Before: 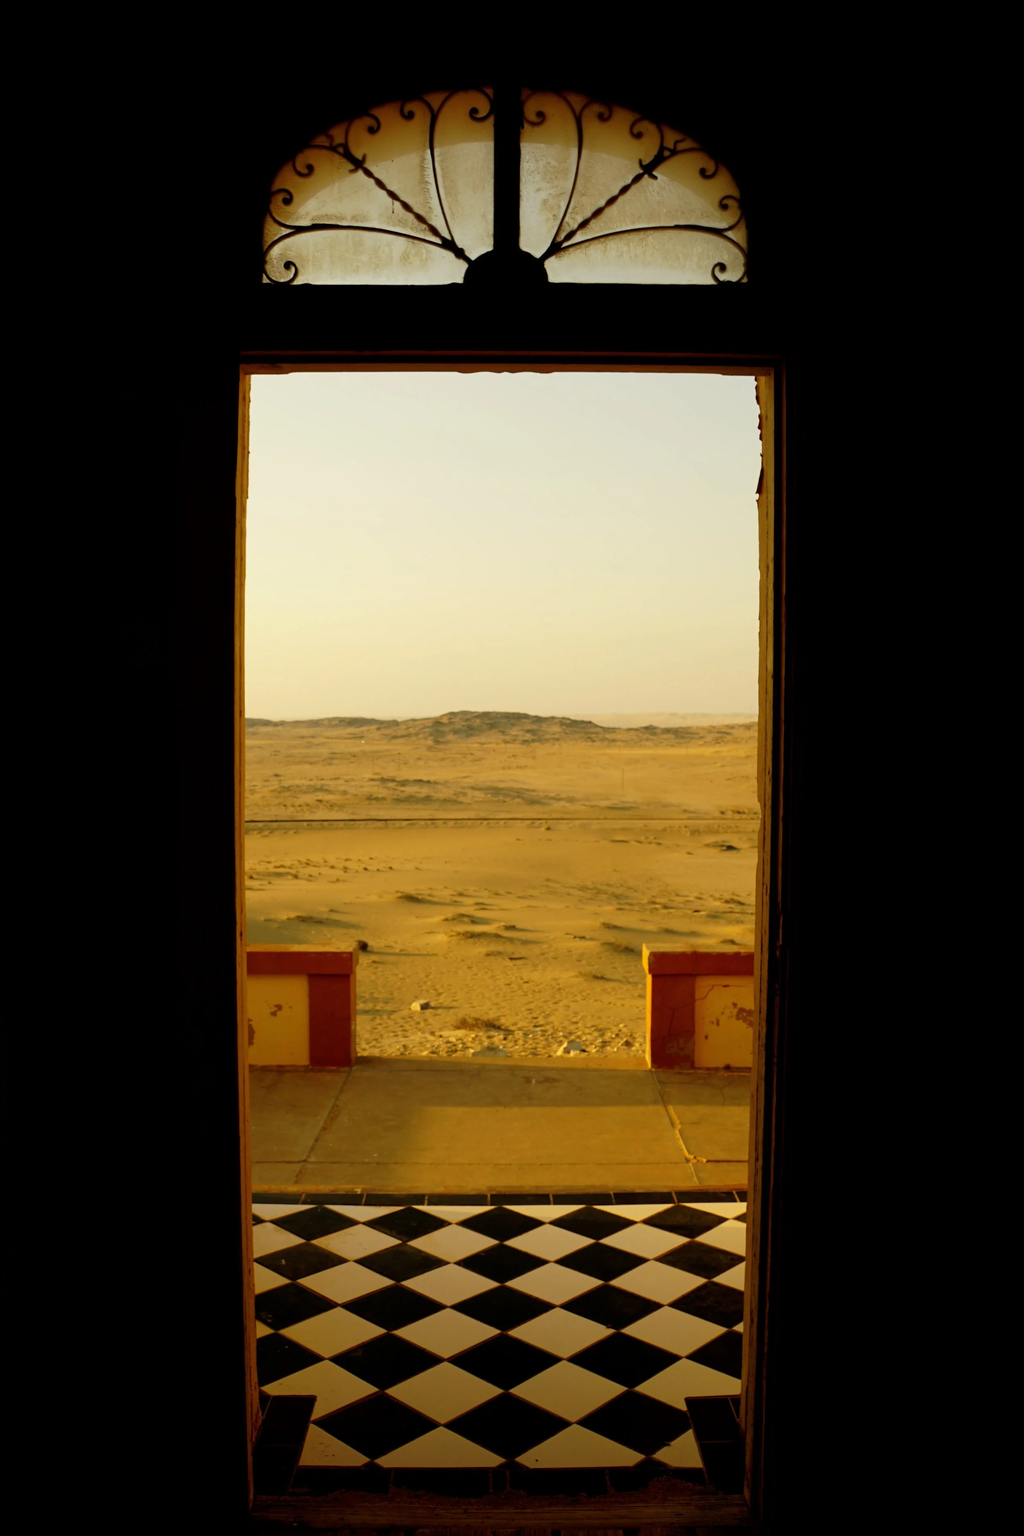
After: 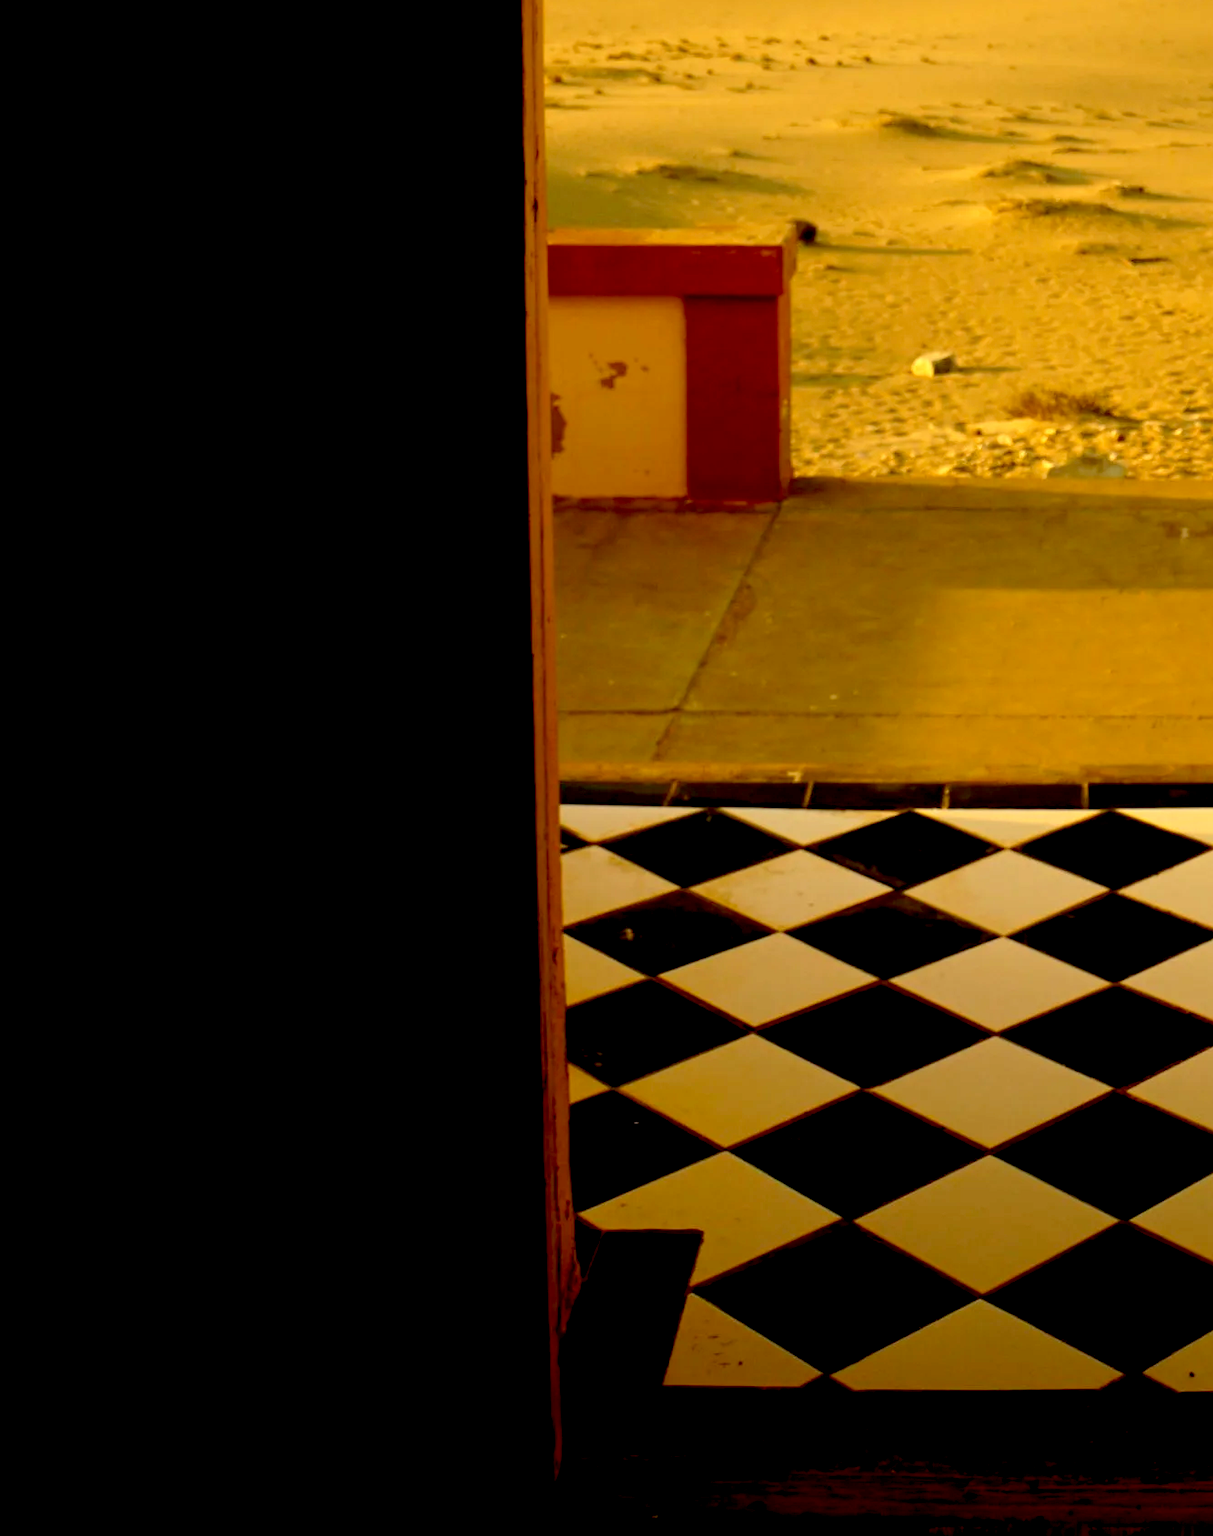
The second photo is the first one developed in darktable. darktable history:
crop and rotate: top 54.778%, right 46.61%, bottom 0.159%
exposure: black level correction 0.012, exposure 0.7 EV, compensate exposure bias true, compensate highlight preservation false
